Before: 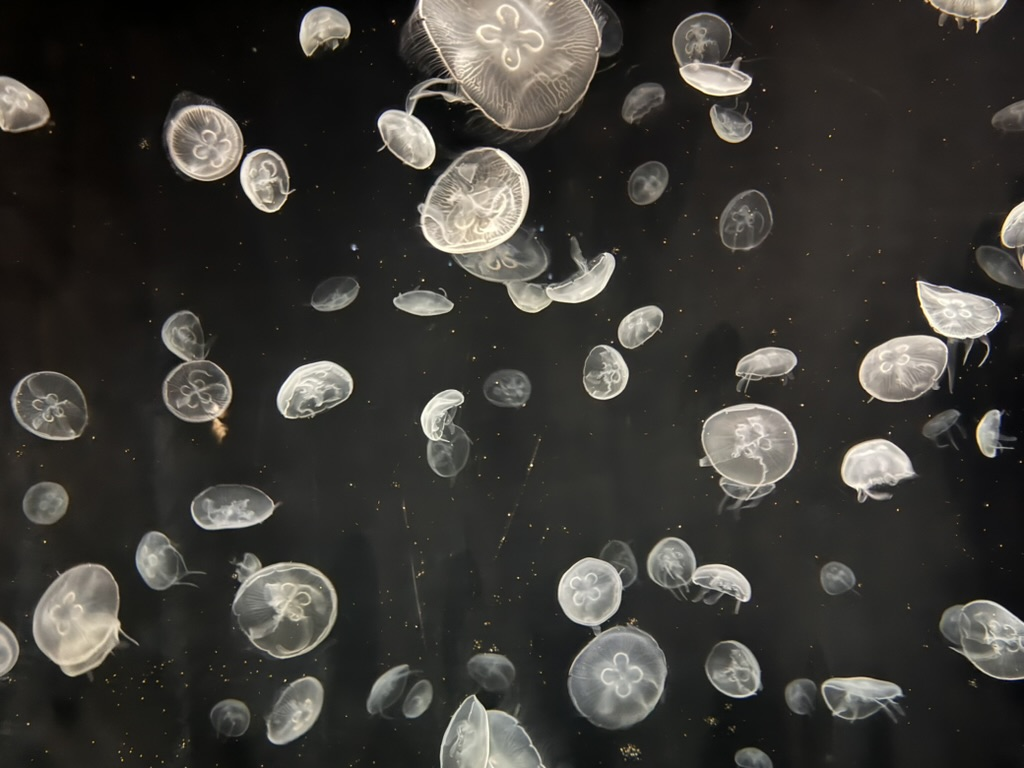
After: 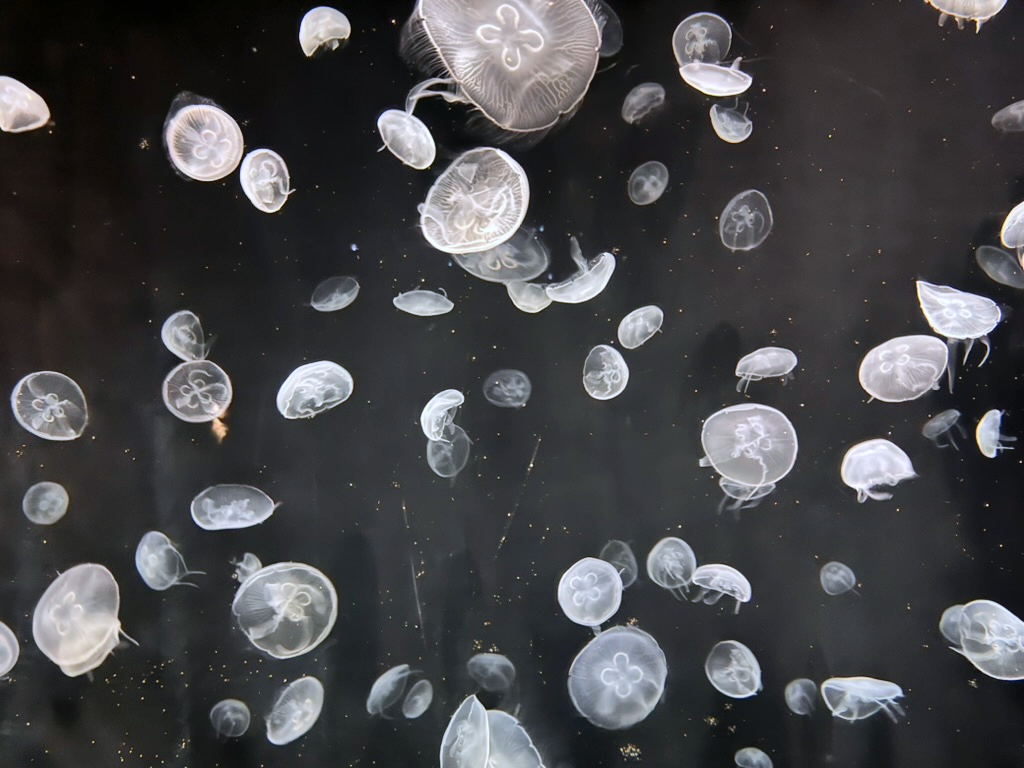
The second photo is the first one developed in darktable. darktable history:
white balance: red 0.967, blue 1.119, emerald 0.756
shadows and highlights: radius 133.83, soften with gaussian
